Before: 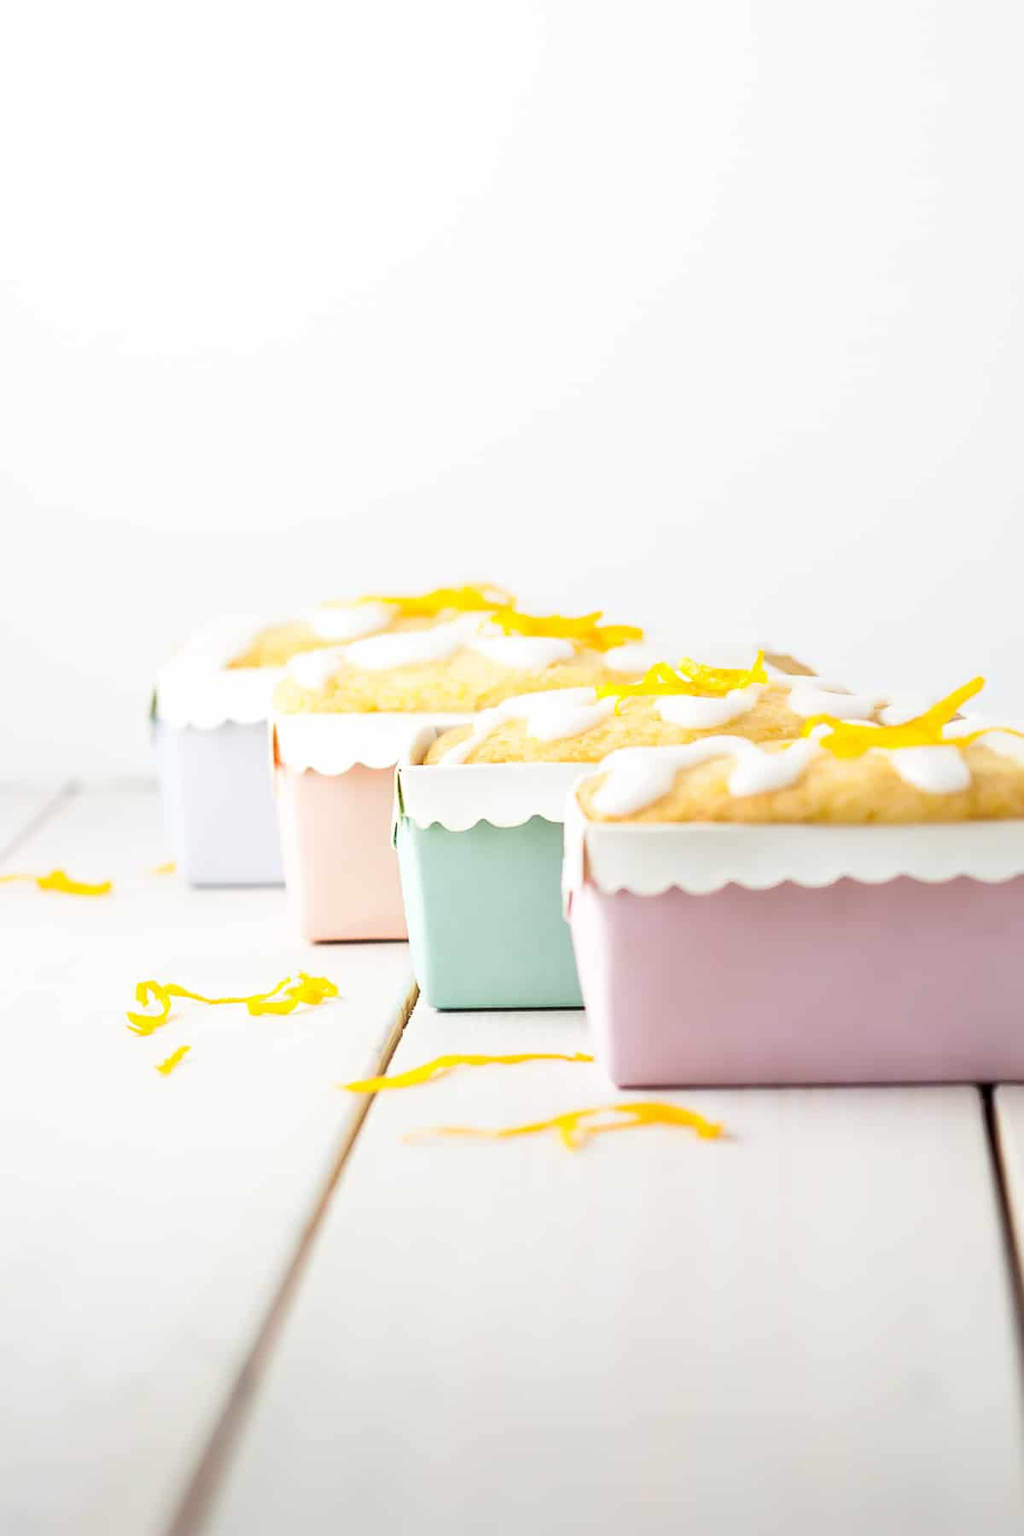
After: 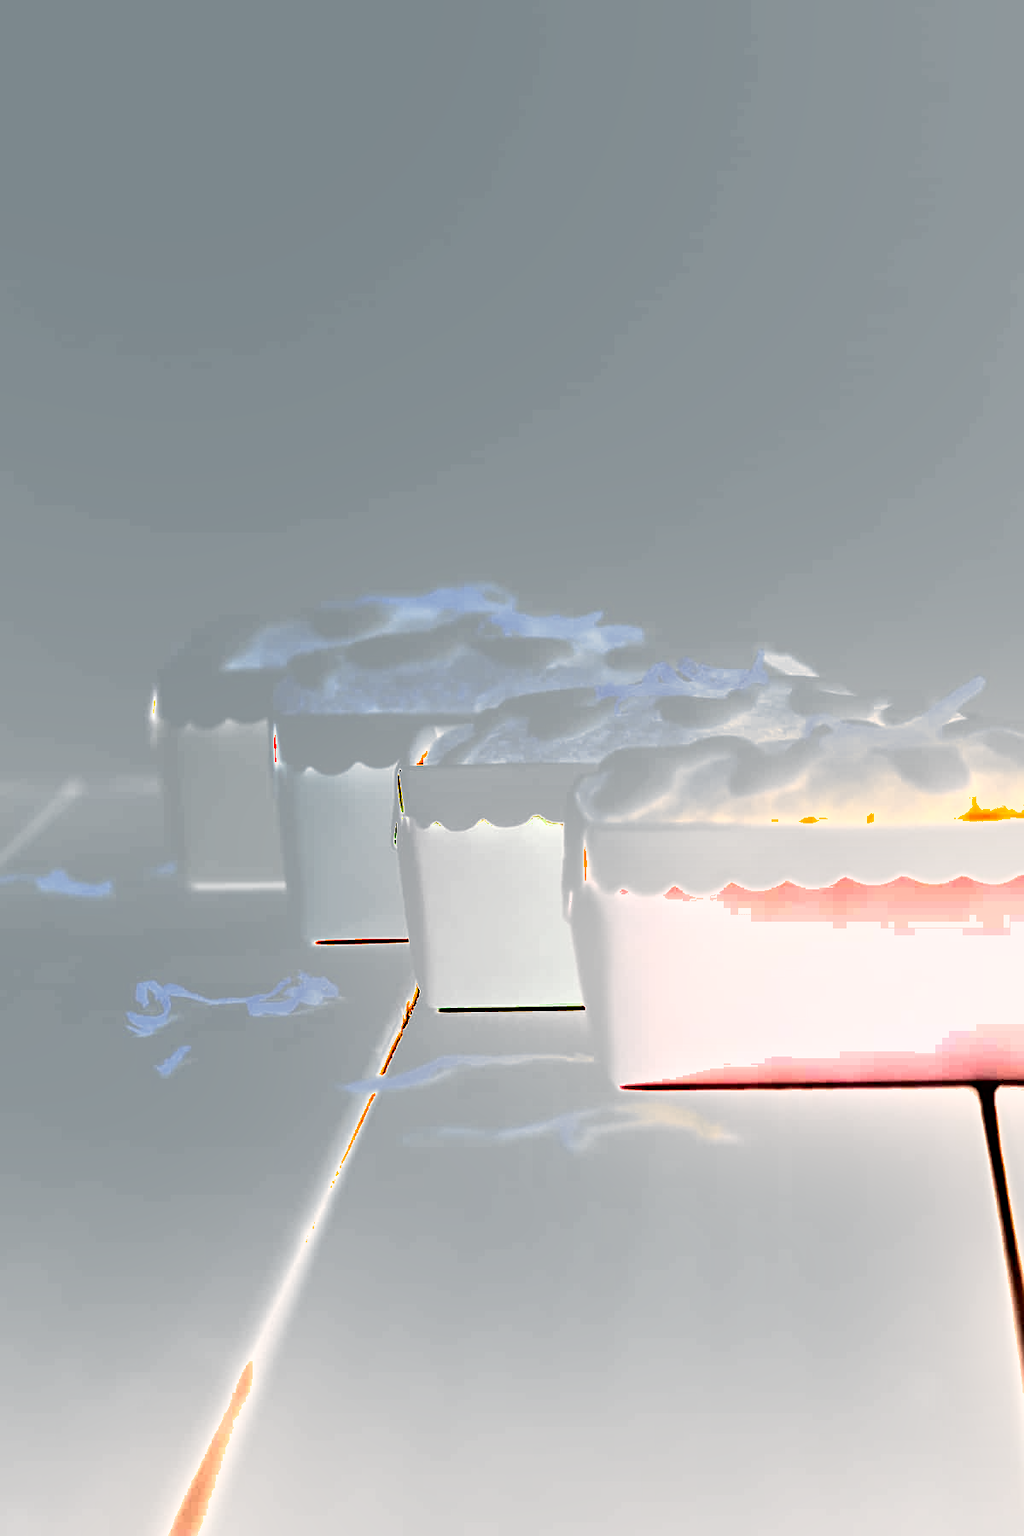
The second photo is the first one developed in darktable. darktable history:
exposure: black level correction 0, exposure 1.4 EV, compensate highlight preservation false
shadows and highlights: shadows 60, soften with gaussian
white balance: red 1.127, blue 0.943
